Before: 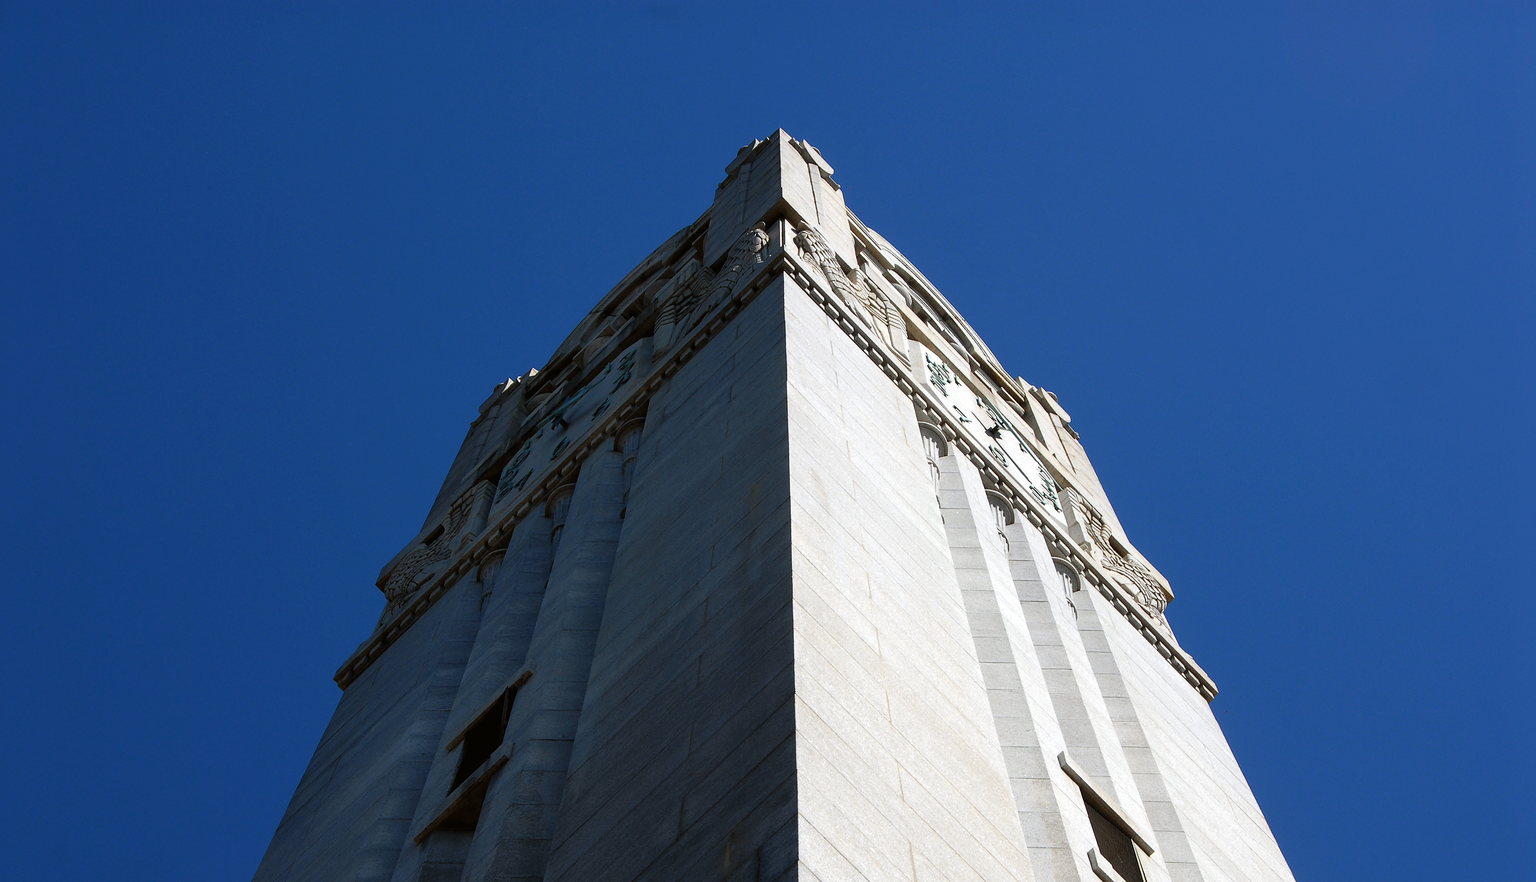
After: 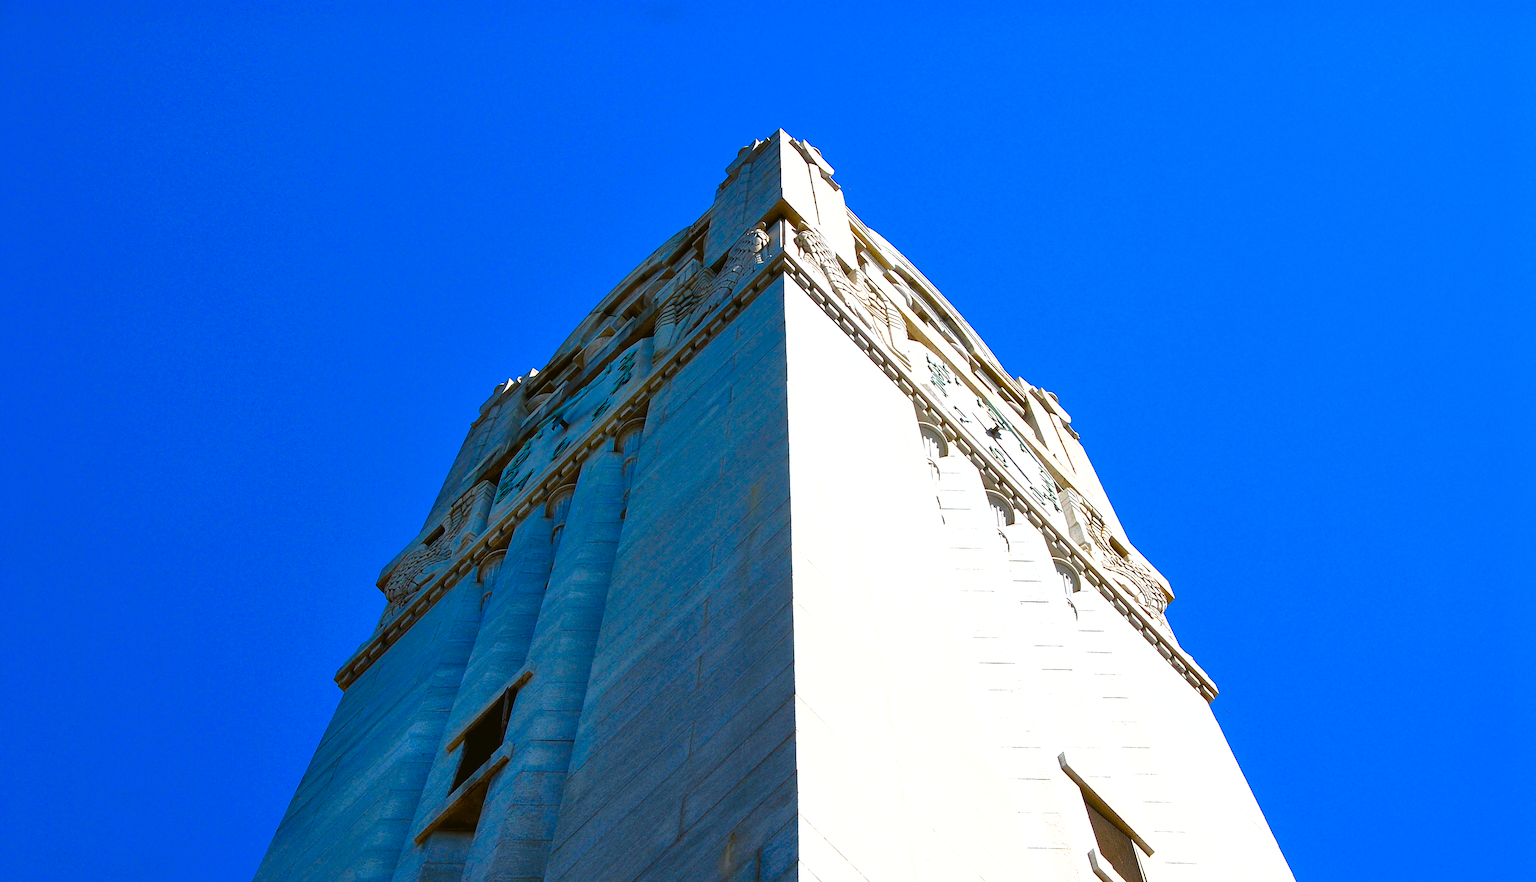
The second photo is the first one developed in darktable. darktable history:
exposure: black level correction 0, exposure 1.1 EV, compensate exposure bias true, compensate highlight preservation false
shadows and highlights: on, module defaults
color balance rgb: perceptual saturation grading › global saturation 24.74%, perceptual saturation grading › highlights -51.22%, perceptual saturation grading › mid-tones 19.16%, perceptual saturation grading › shadows 60.98%, global vibrance 50%
